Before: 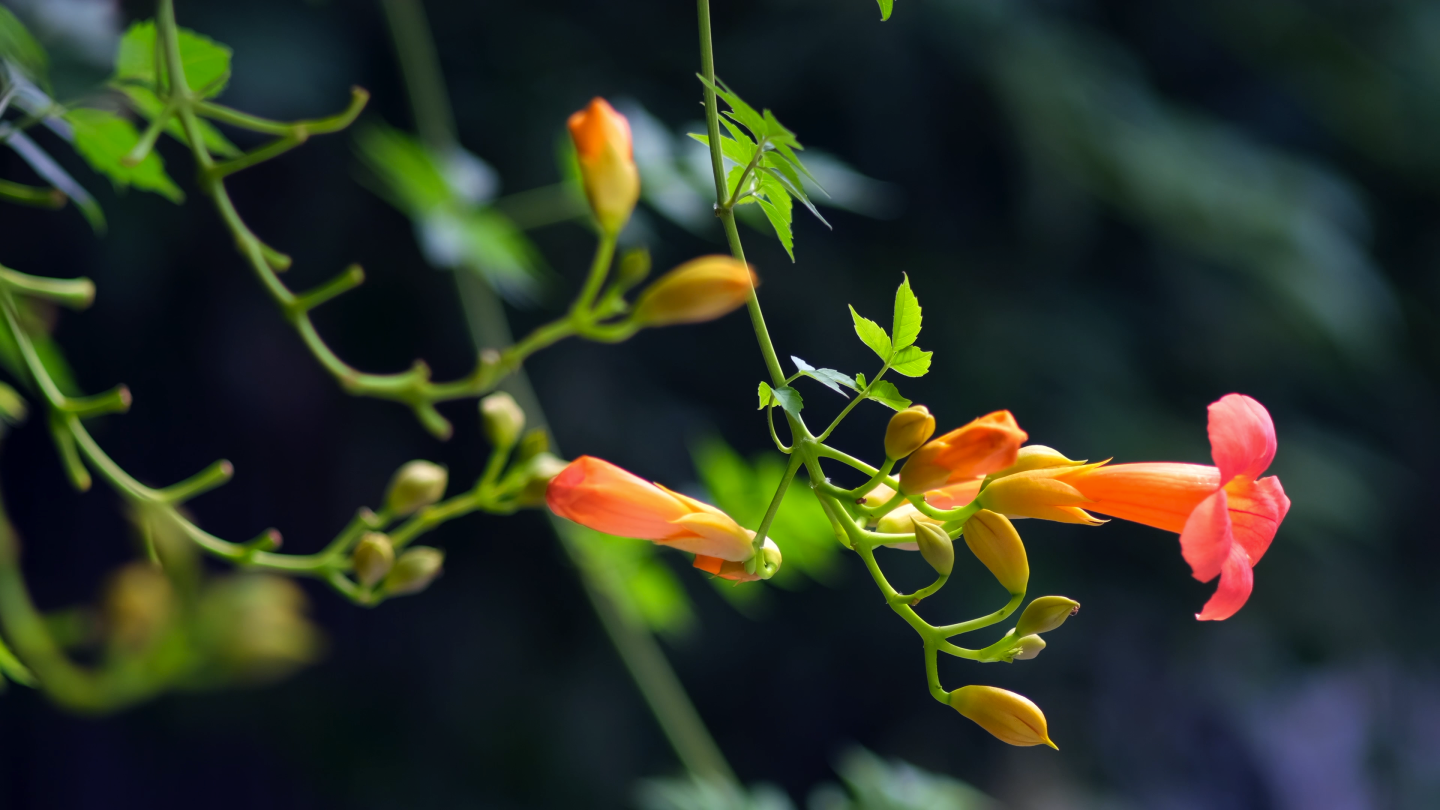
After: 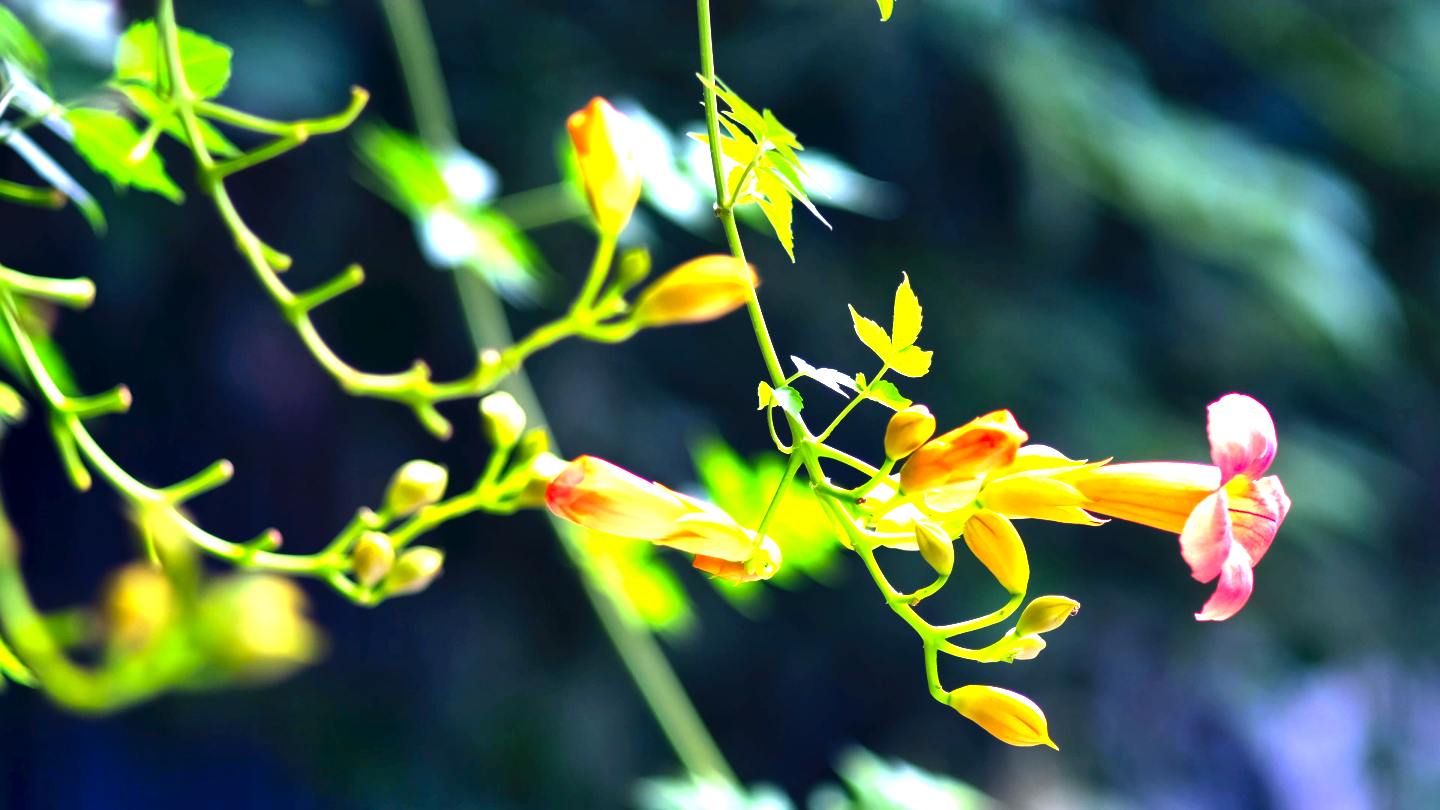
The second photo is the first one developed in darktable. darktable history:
shadows and highlights: soften with gaussian
levels: levels [0, 0.281, 0.562]
color balance rgb: global vibrance -1%, saturation formula JzAzBz (2021)
base curve: curves: ch0 [(0, 0) (0.579, 0.807) (1, 1)], preserve colors none
contrast brightness saturation: contrast 0.03, brightness -0.04
